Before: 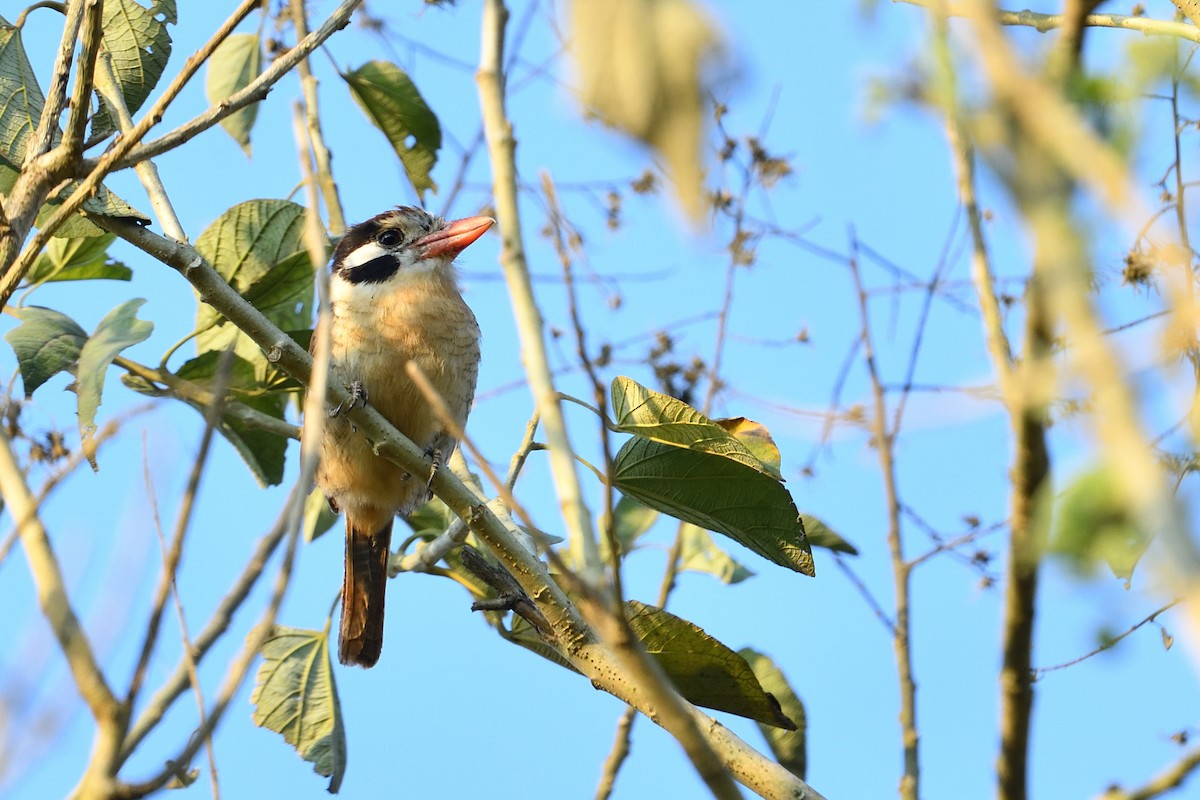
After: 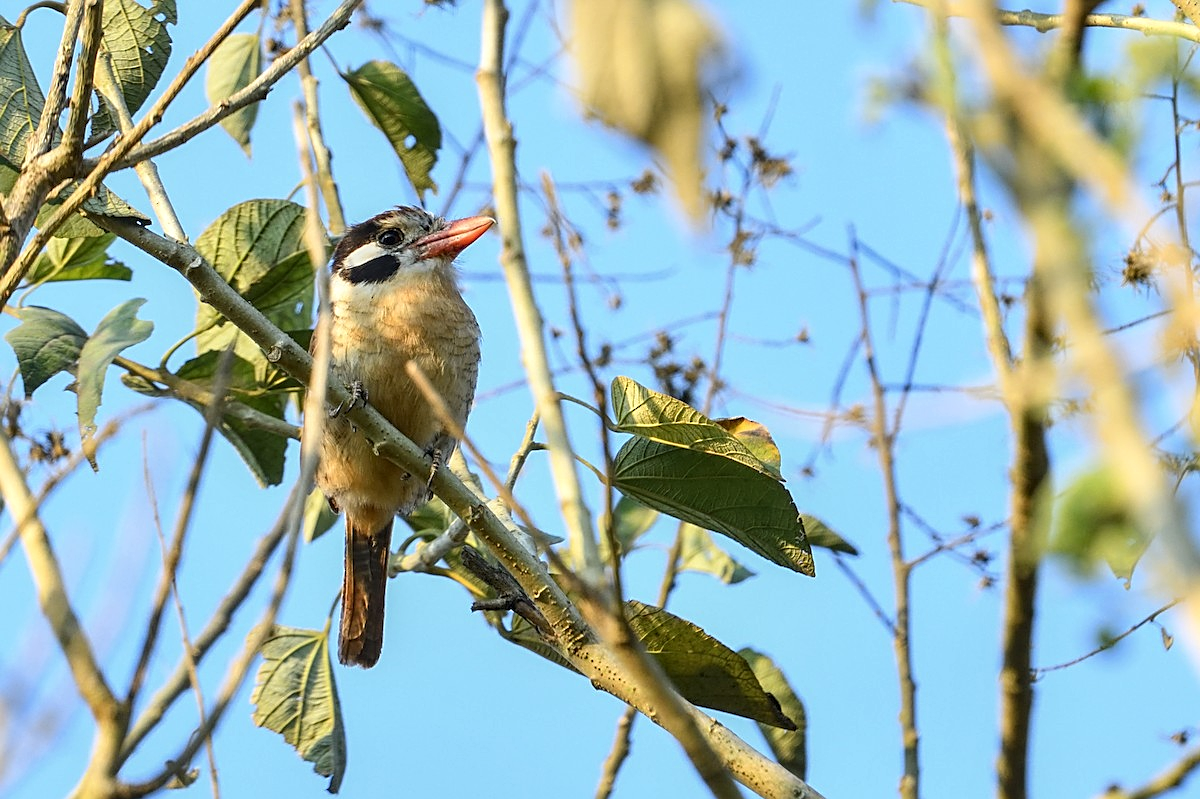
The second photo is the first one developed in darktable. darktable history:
crop: bottom 0.074%
local contrast: on, module defaults
sharpen: on, module defaults
